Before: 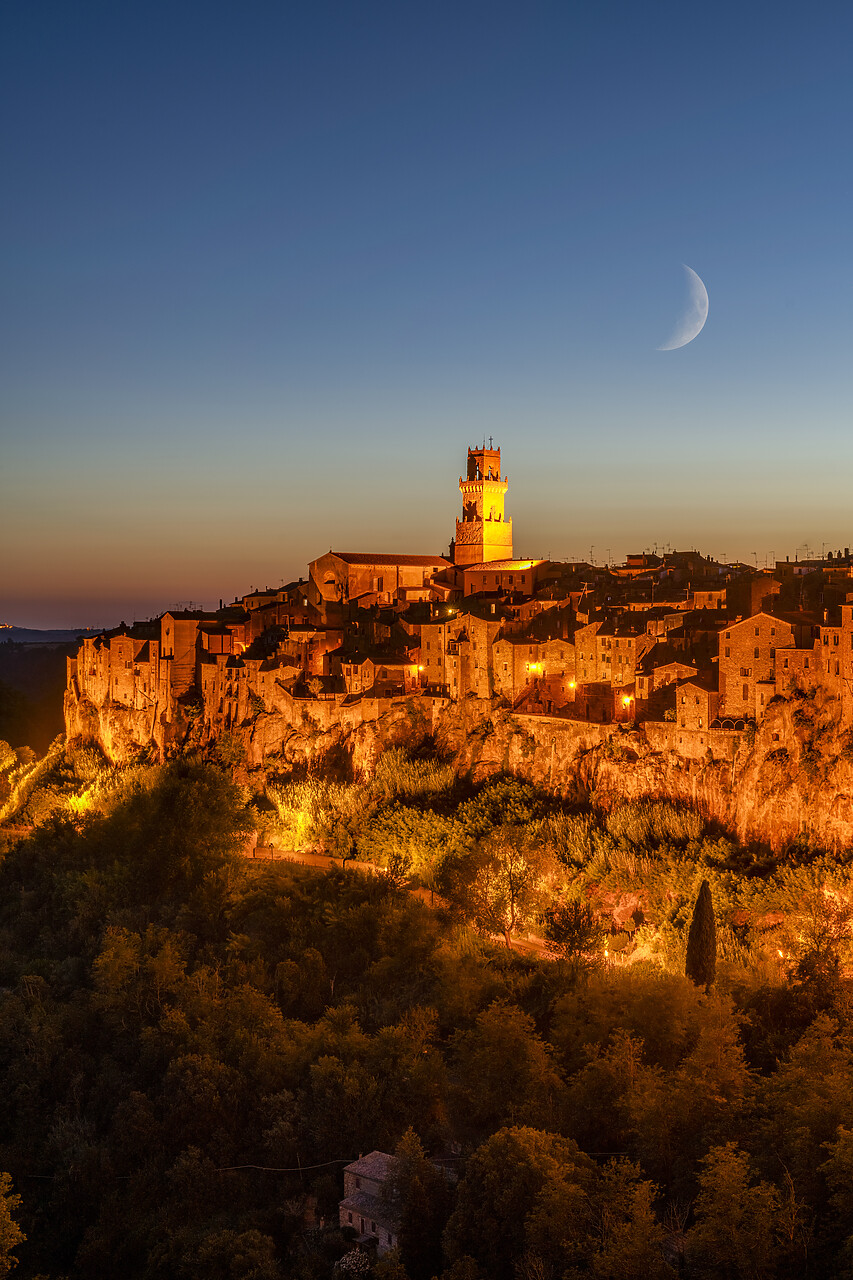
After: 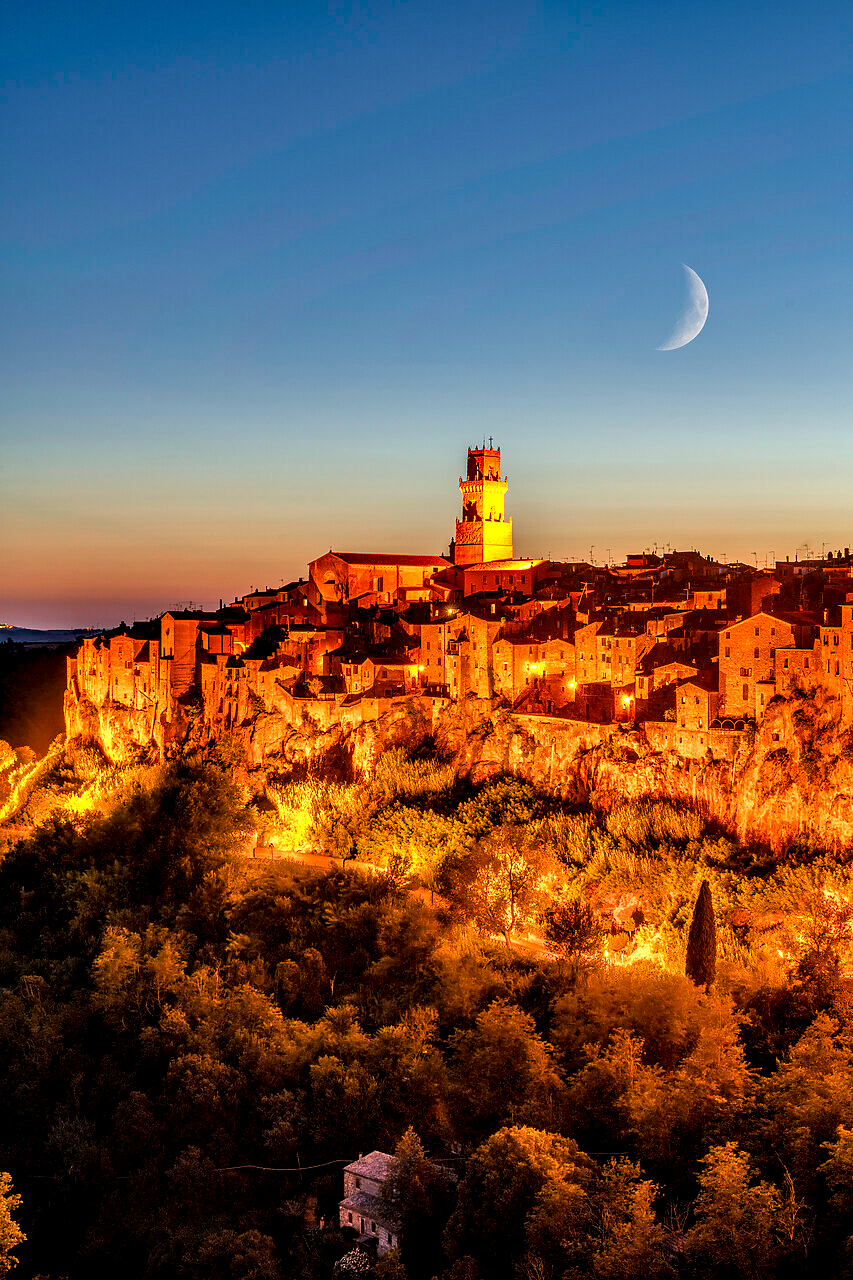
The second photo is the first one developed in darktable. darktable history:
contrast equalizer: y [[0.6 ×6], [0.55 ×6], [0 ×6], [0 ×6], [0 ×6]]
tone equalizer: -7 EV 0.152 EV, -6 EV 0.564 EV, -5 EV 1.14 EV, -4 EV 1.36 EV, -3 EV 1.14 EV, -2 EV 0.6 EV, -1 EV 0.163 EV, luminance estimator HSV value / RGB max
